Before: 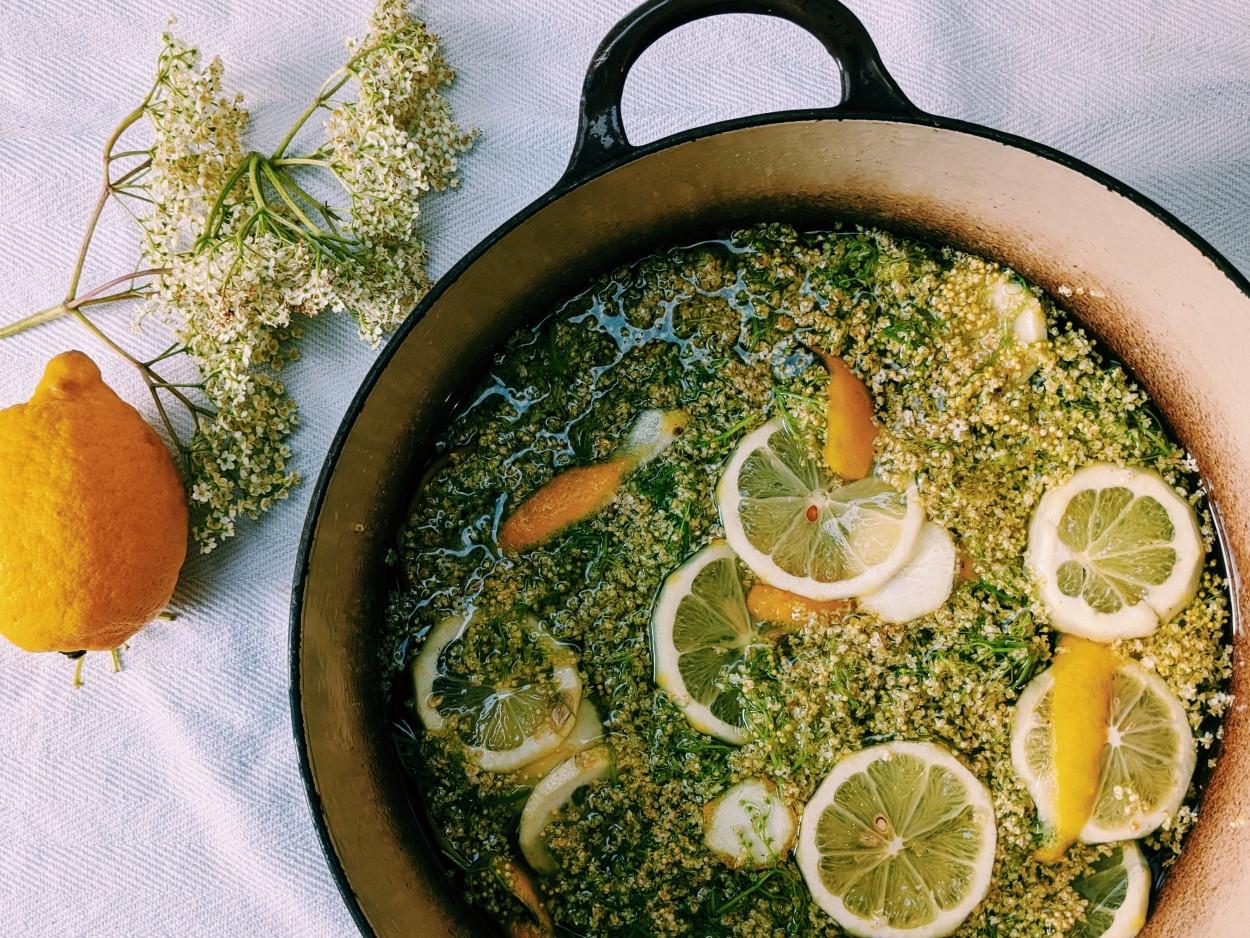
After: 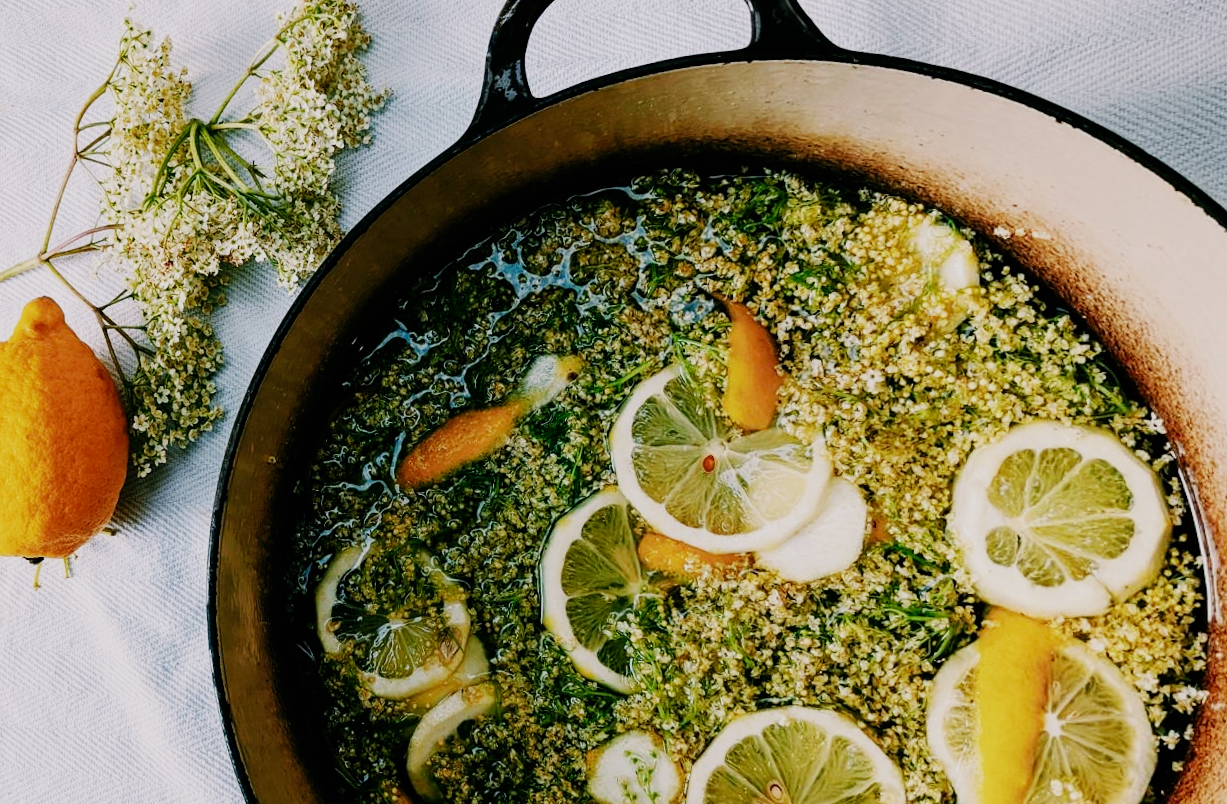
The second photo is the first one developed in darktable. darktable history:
sigmoid: contrast 1.7, skew -0.2, preserve hue 0%, red attenuation 0.1, red rotation 0.035, green attenuation 0.1, green rotation -0.017, blue attenuation 0.15, blue rotation -0.052, base primaries Rec2020
rotate and perspective: rotation 1.69°, lens shift (vertical) -0.023, lens shift (horizontal) -0.291, crop left 0.025, crop right 0.988, crop top 0.092, crop bottom 0.842
